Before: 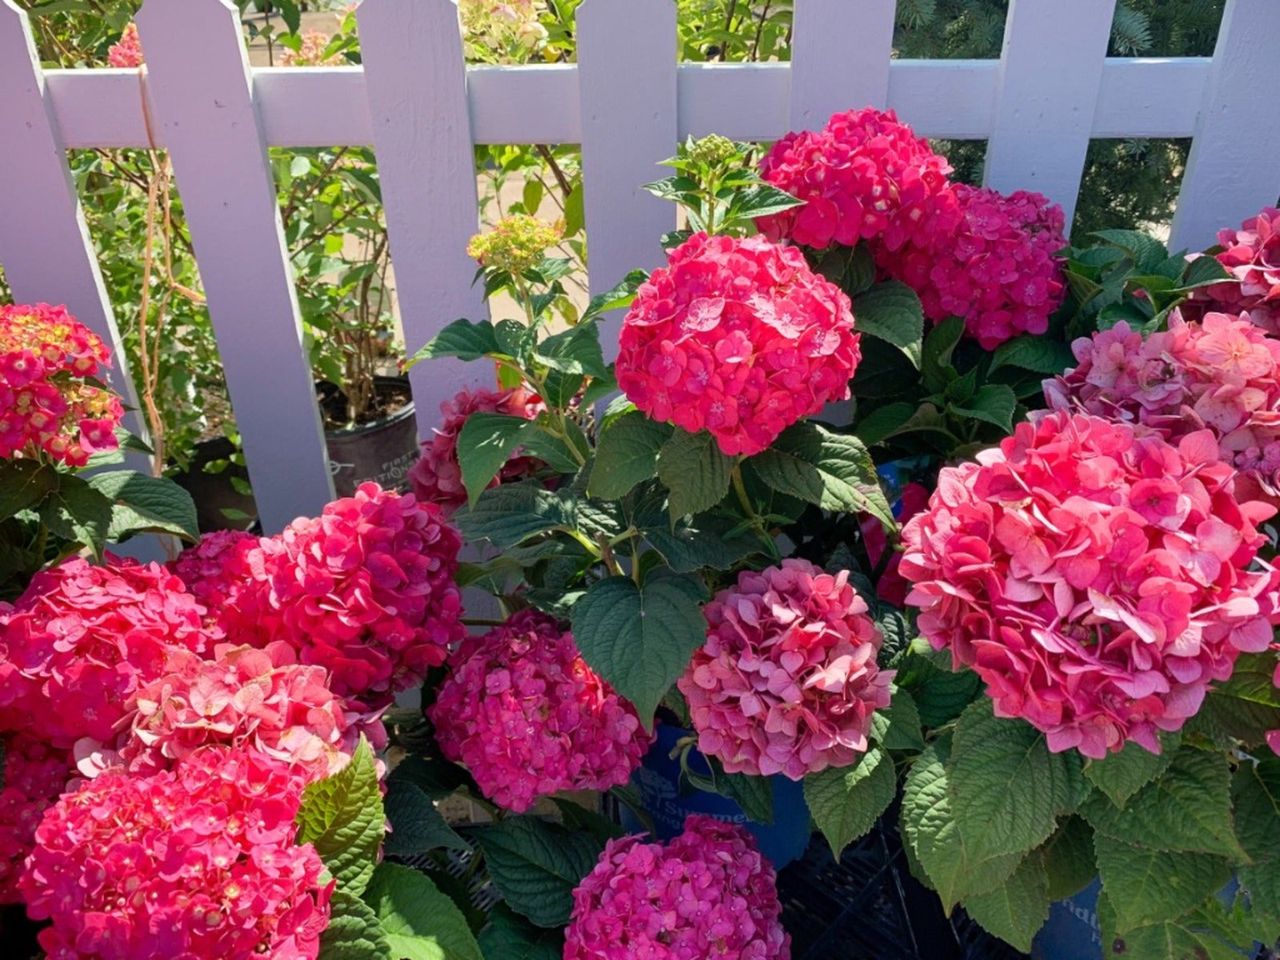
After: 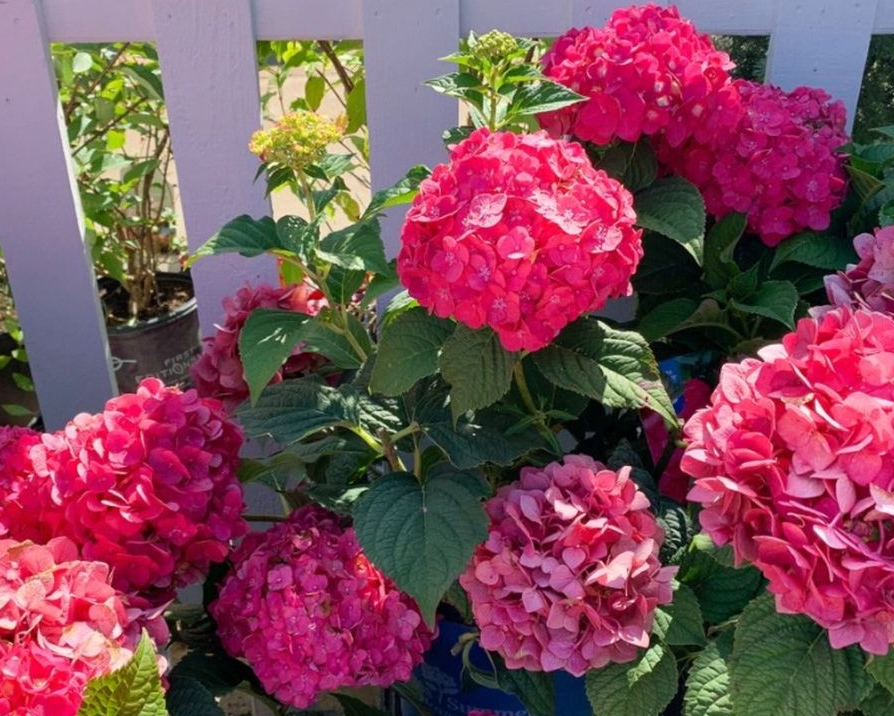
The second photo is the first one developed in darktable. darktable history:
levels: black 0.023%
crop and rotate: left 17.094%, top 10.904%, right 13.025%, bottom 14.495%
